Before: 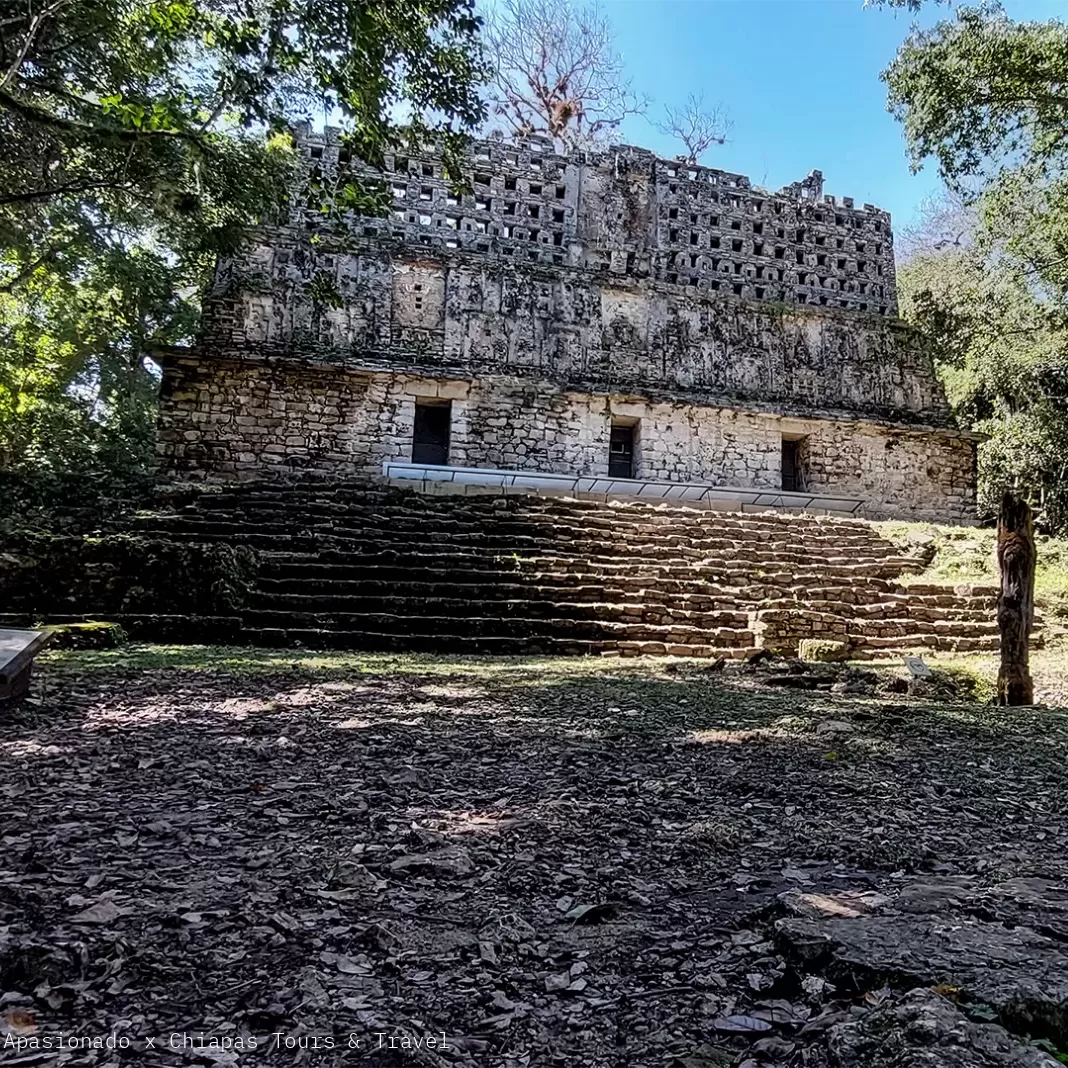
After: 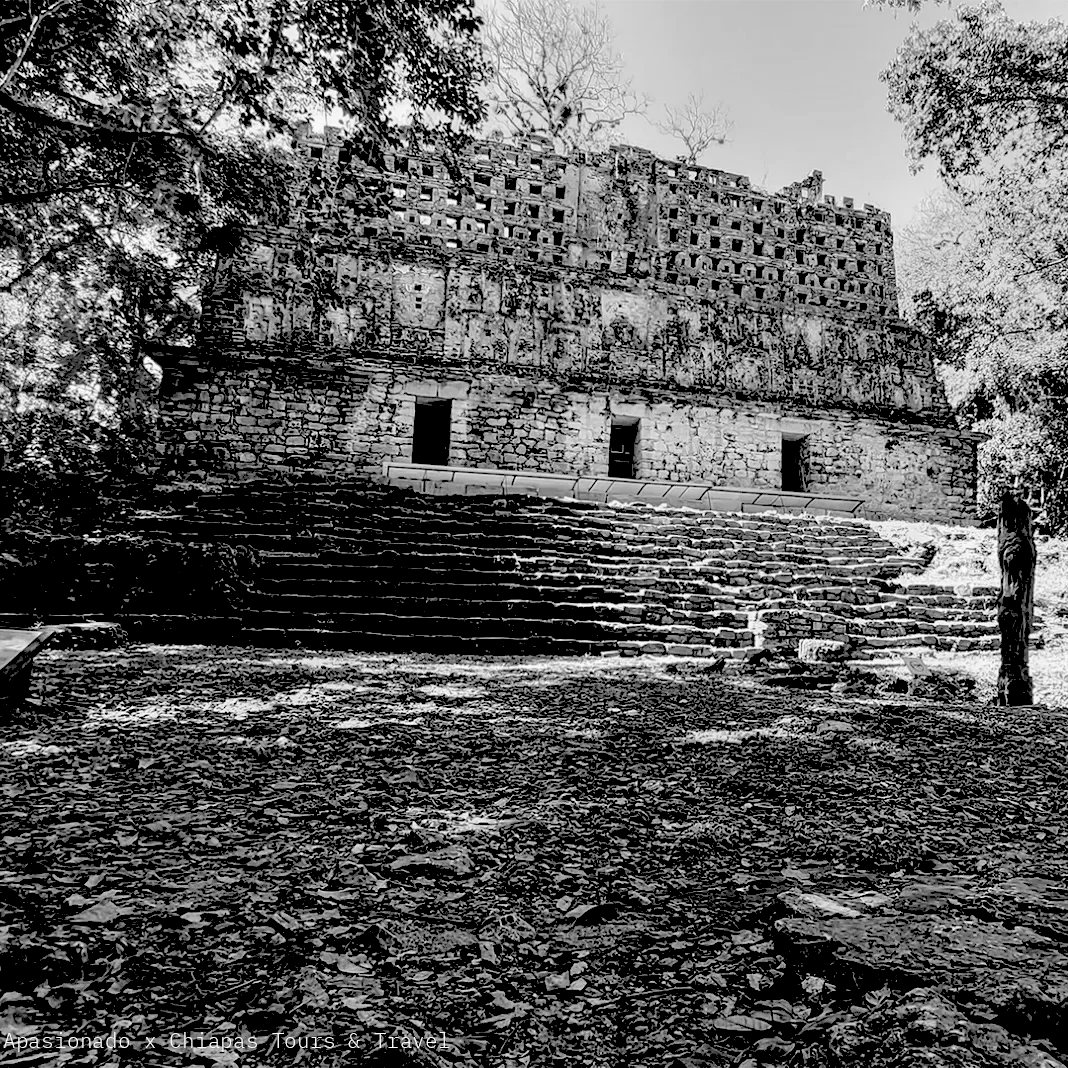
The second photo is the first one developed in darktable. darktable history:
monochrome: a -4.13, b 5.16, size 1
rgb levels: levels [[0.027, 0.429, 0.996], [0, 0.5, 1], [0, 0.5, 1]]
